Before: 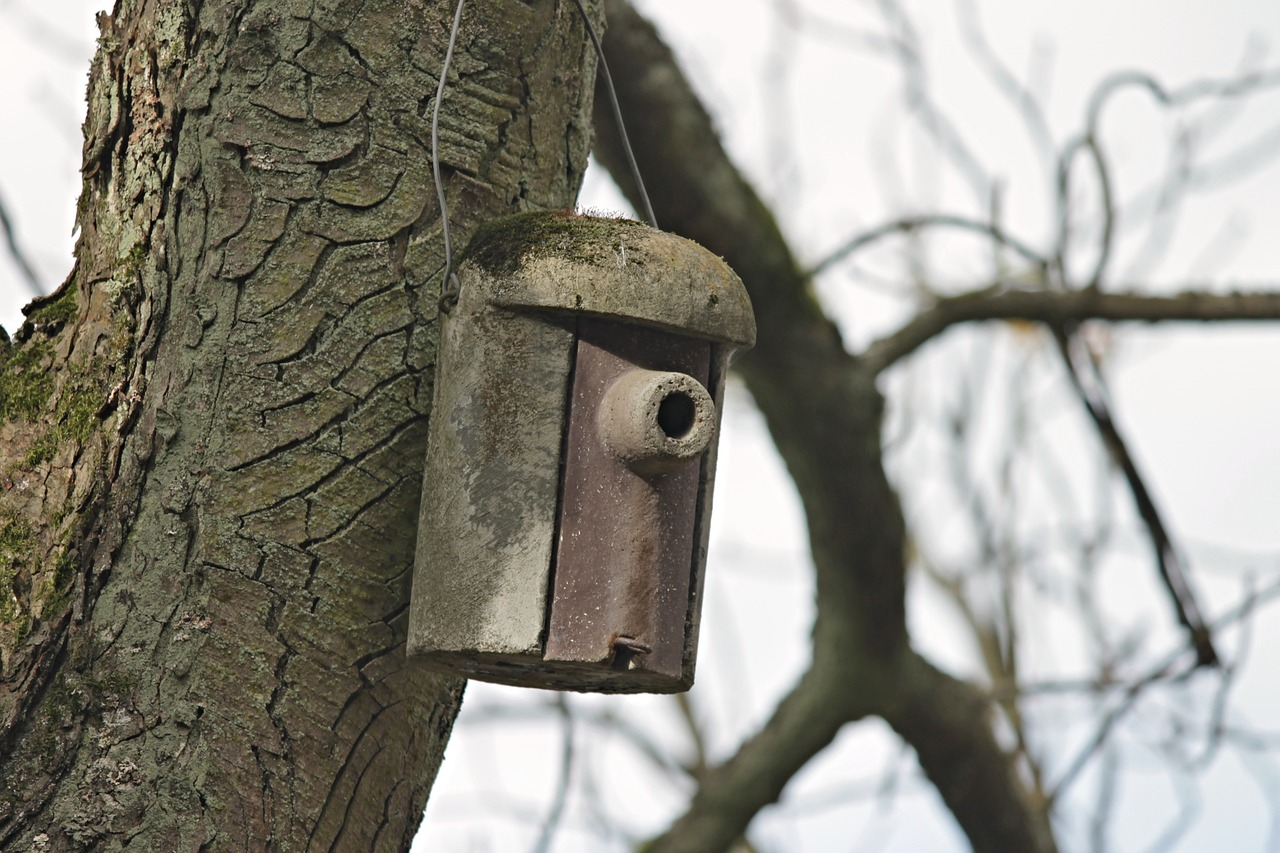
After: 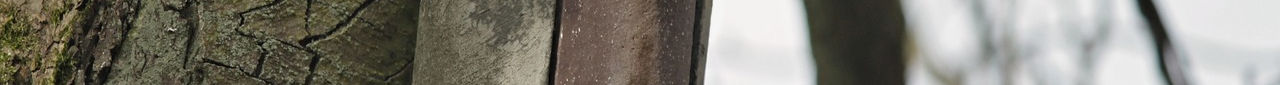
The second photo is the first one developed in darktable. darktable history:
exposure: black level correction 0.001, exposure -0.125 EV, compensate exposure bias true, compensate highlight preservation false
crop and rotate: top 59.084%, bottom 30.916%
